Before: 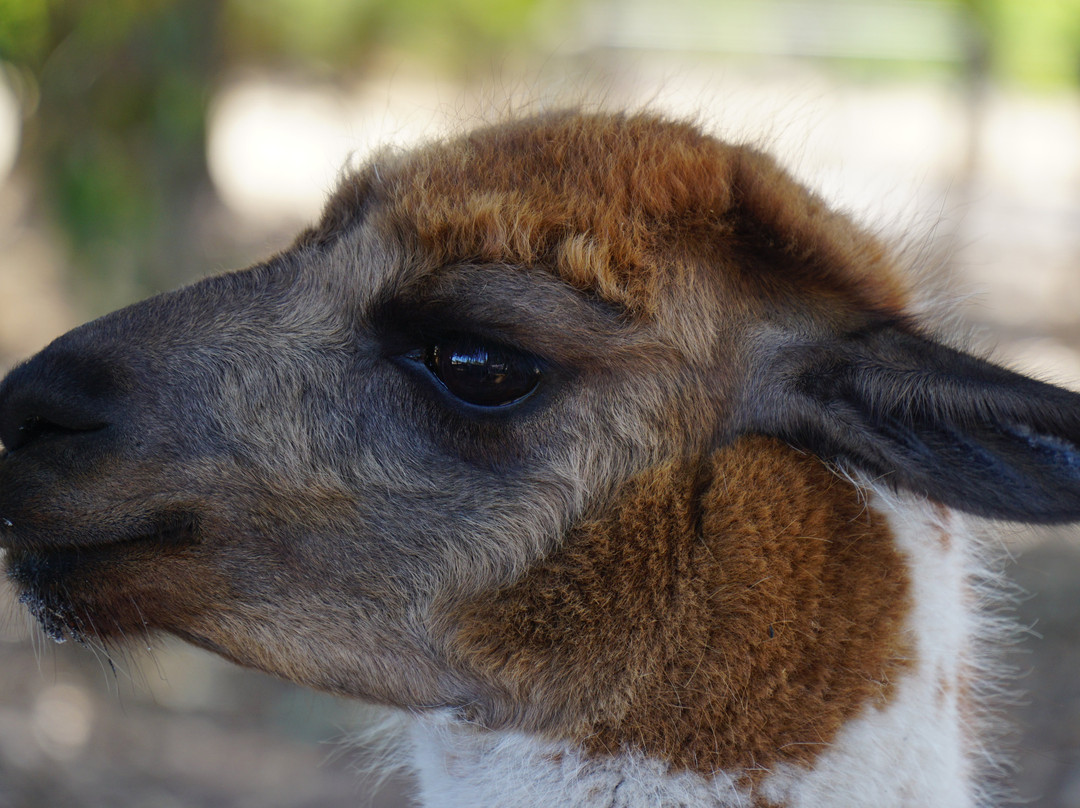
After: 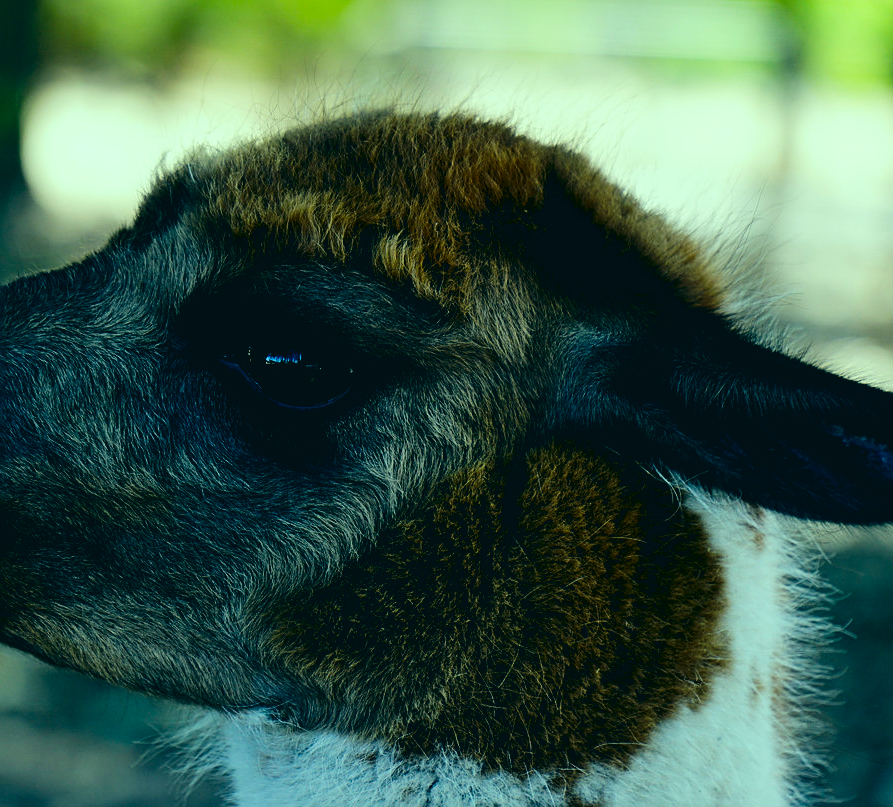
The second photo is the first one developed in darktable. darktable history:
crop: left 17.258%, bottom 0.038%
sharpen: on, module defaults
levels: mode automatic
contrast brightness saturation: contrast 0.099, brightness -0.27, saturation 0.136
color correction: highlights a* -19.74, highlights b* 9.8, shadows a* -19.94, shadows b* -10.5
tone curve: curves: ch0 [(0, 0) (0.23, 0.205) (0.486, 0.52) (0.822, 0.825) (0.994, 0.955)]; ch1 [(0, 0) (0.226, 0.261) (0.379, 0.442) (0.469, 0.472) (0.495, 0.495) (0.514, 0.504) (0.561, 0.568) (0.59, 0.612) (1, 1)]; ch2 [(0, 0) (0.269, 0.299) (0.459, 0.441) (0.498, 0.499) (0.523, 0.52) (0.586, 0.569) (0.635, 0.617) (0.659, 0.681) (0.718, 0.764) (1, 1)], color space Lab, linked channels, preserve colors none
filmic rgb: black relative exposure -3.33 EV, white relative exposure 3.45 EV, hardness 2.36, contrast 1.102
